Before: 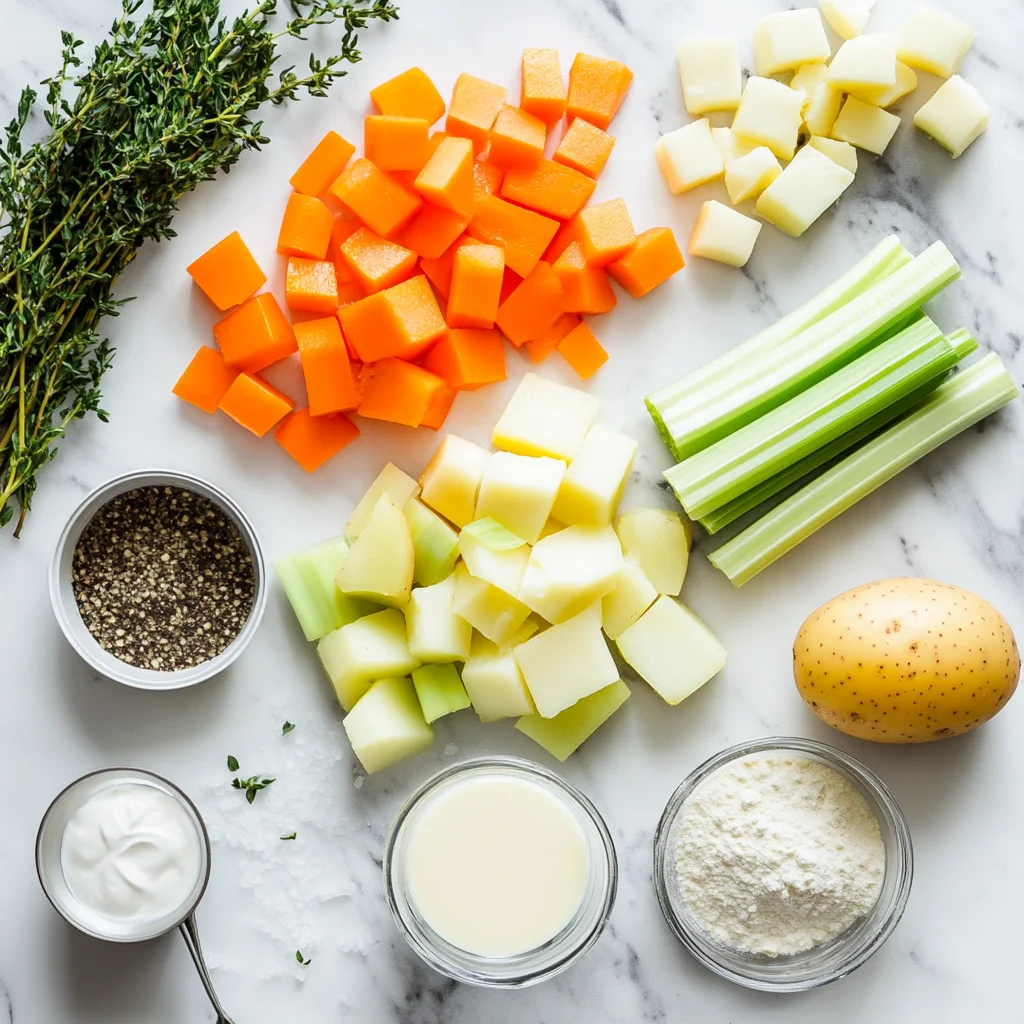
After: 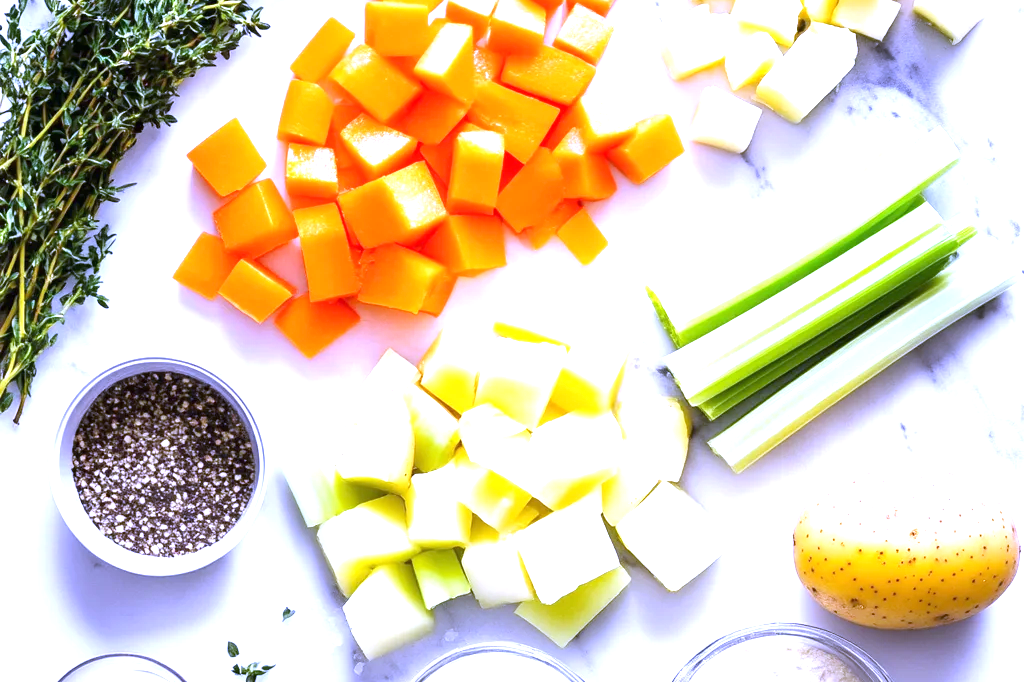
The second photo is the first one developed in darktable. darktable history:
exposure: black level correction 0, exposure 1 EV, compensate exposure bias true, compensate highlight preservation false
crop: top 11.166%, bottom 22.168%
white balance: red 0.98, blue 1.61
